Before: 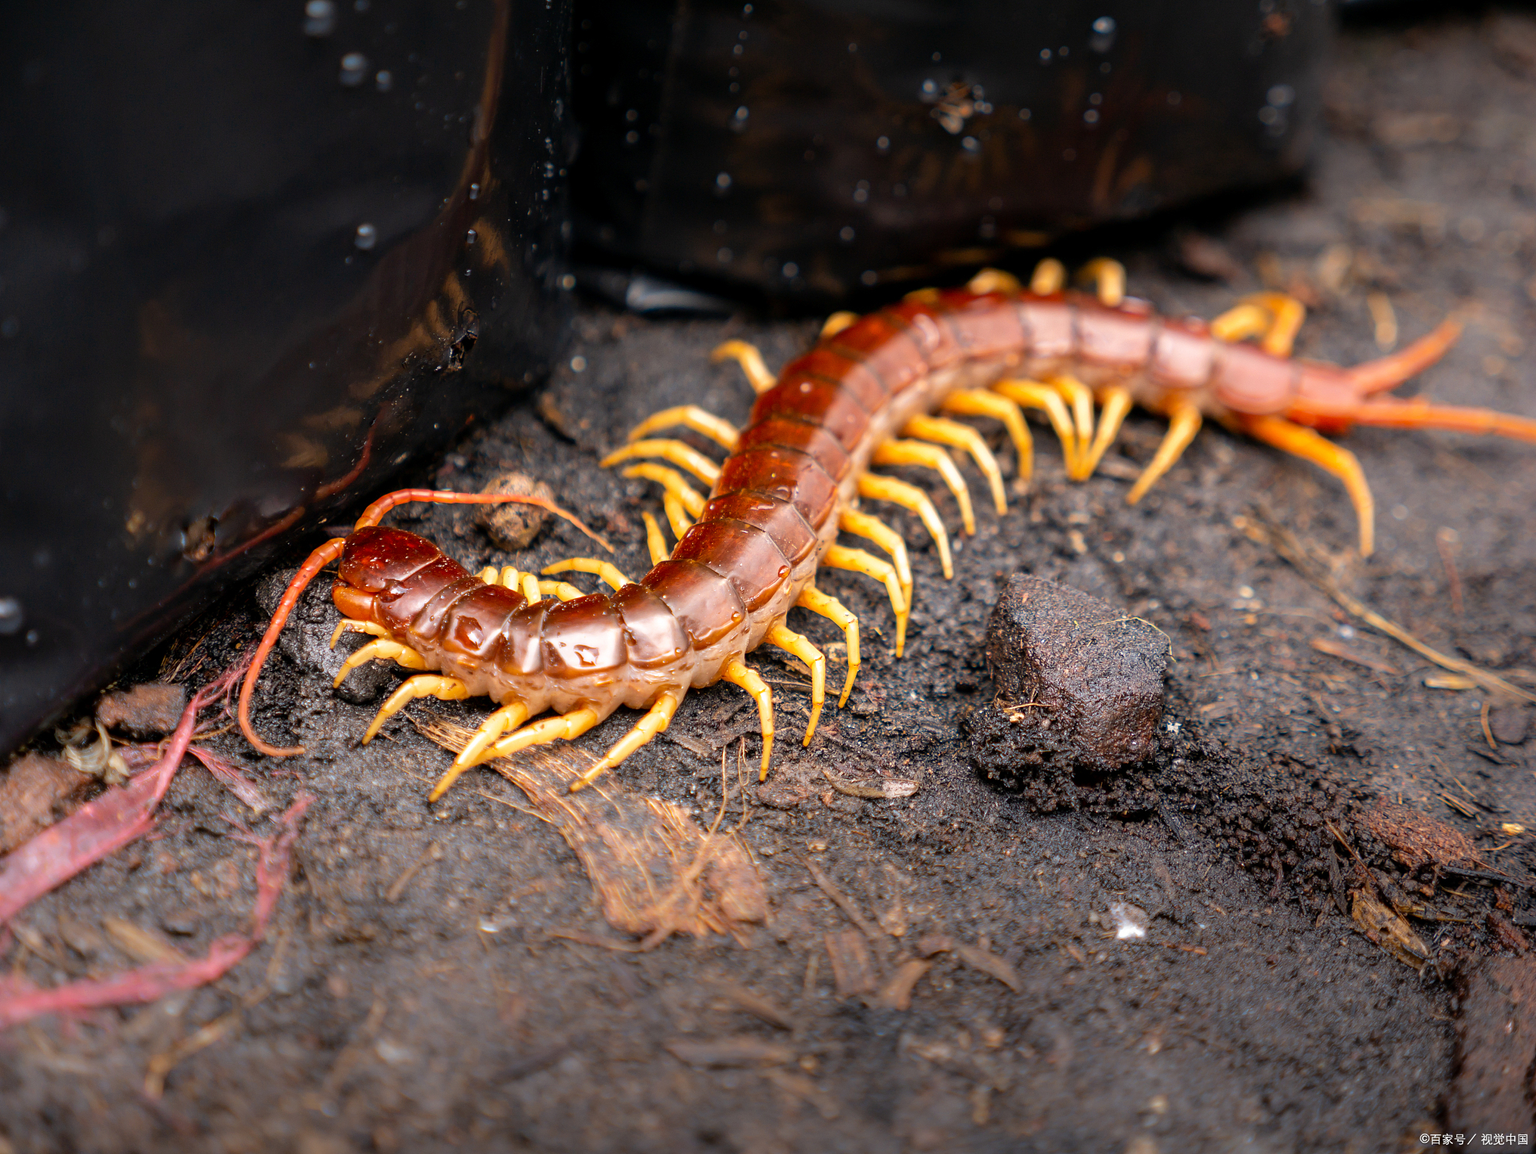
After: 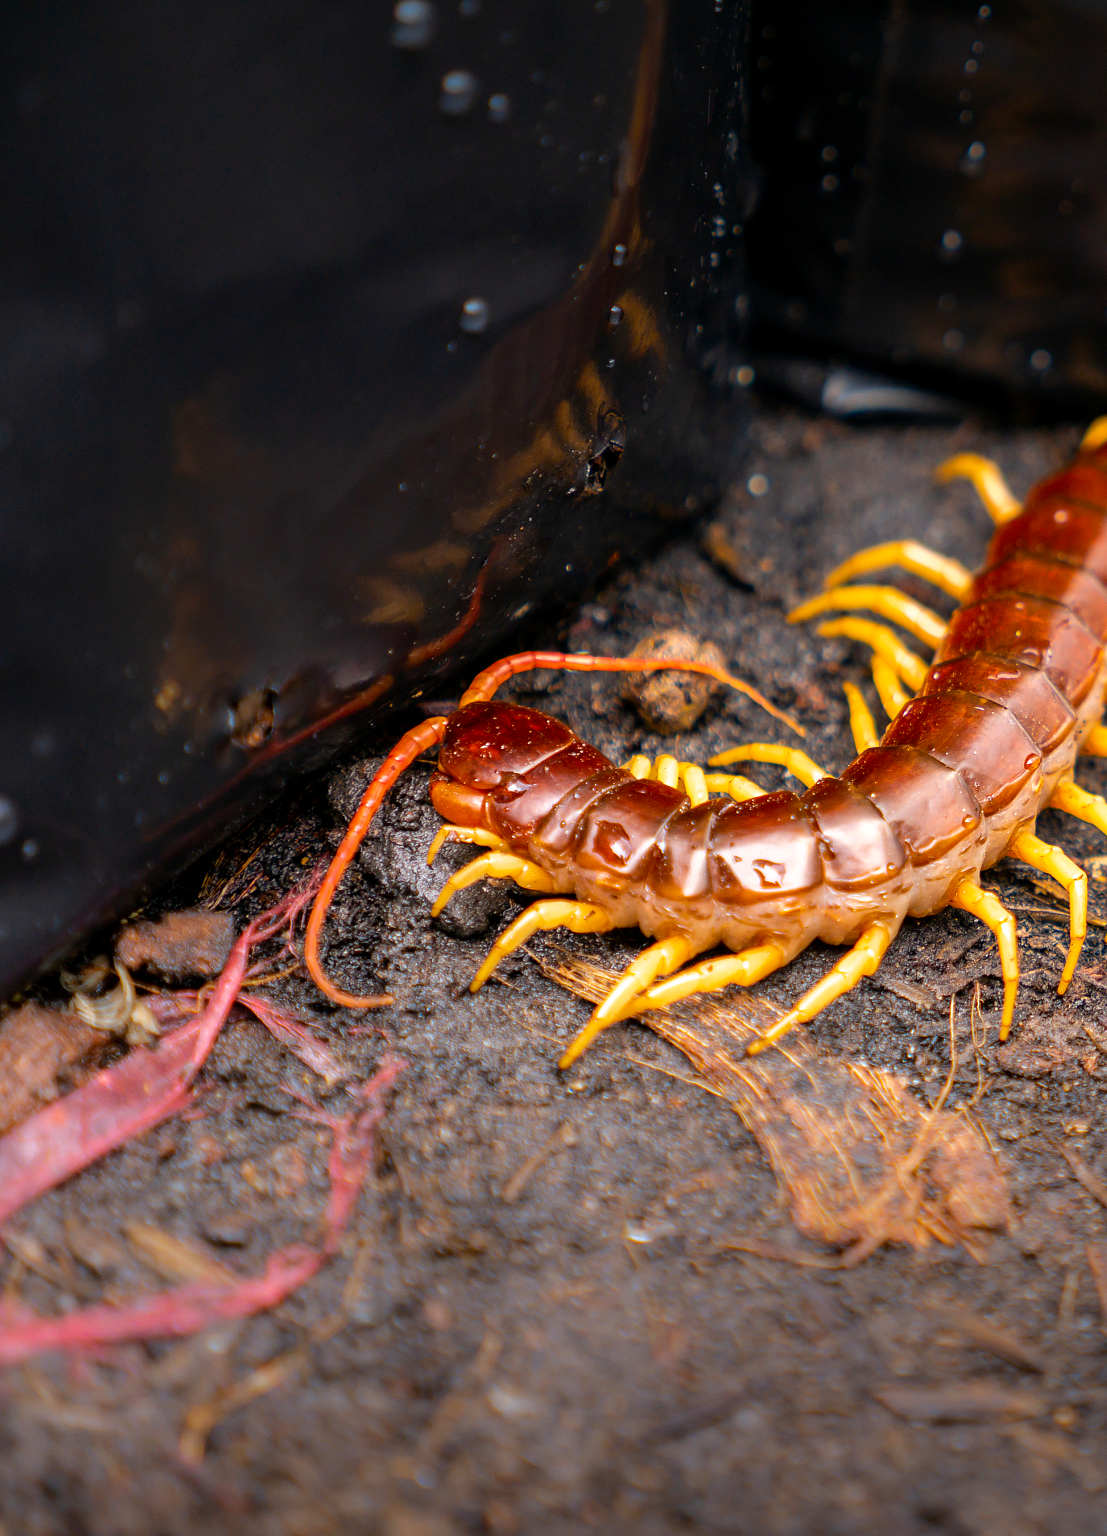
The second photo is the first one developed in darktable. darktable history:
crop: left 0.637%, right 45.273%, bottom 0.089%
color balance rgb: perceptual saturation grading › global saturation 19.8%, global vibrance 15.015%
